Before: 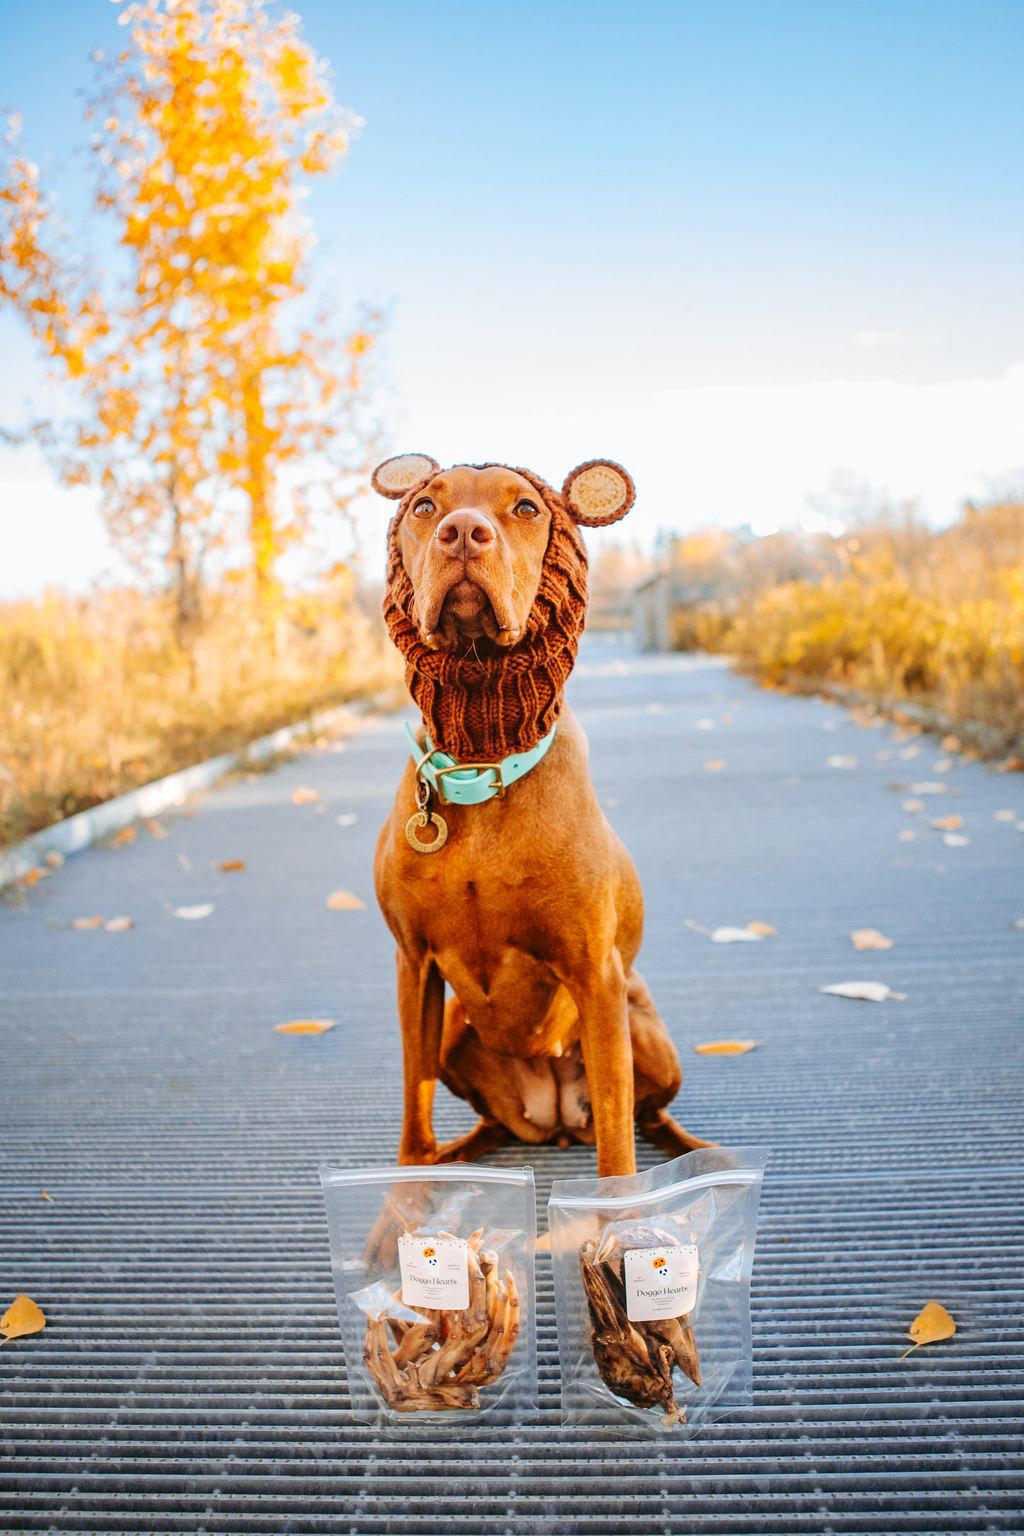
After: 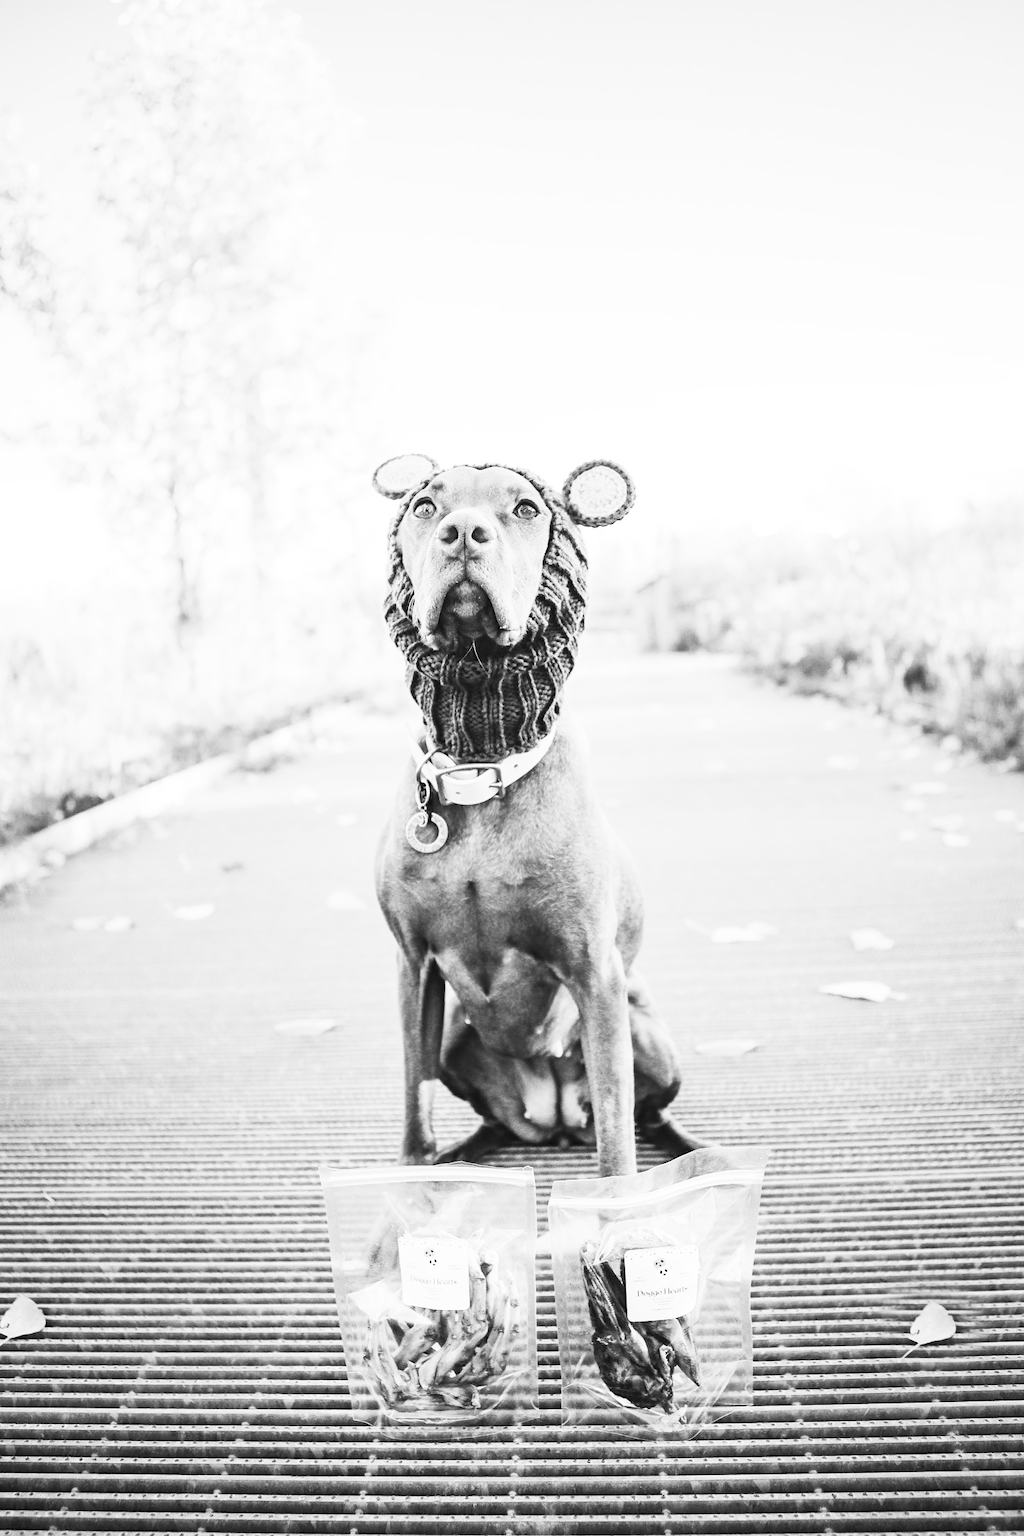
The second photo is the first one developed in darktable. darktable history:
contrast brightness saturation: contrast 0.53, brightness 0.47, saturation -1
